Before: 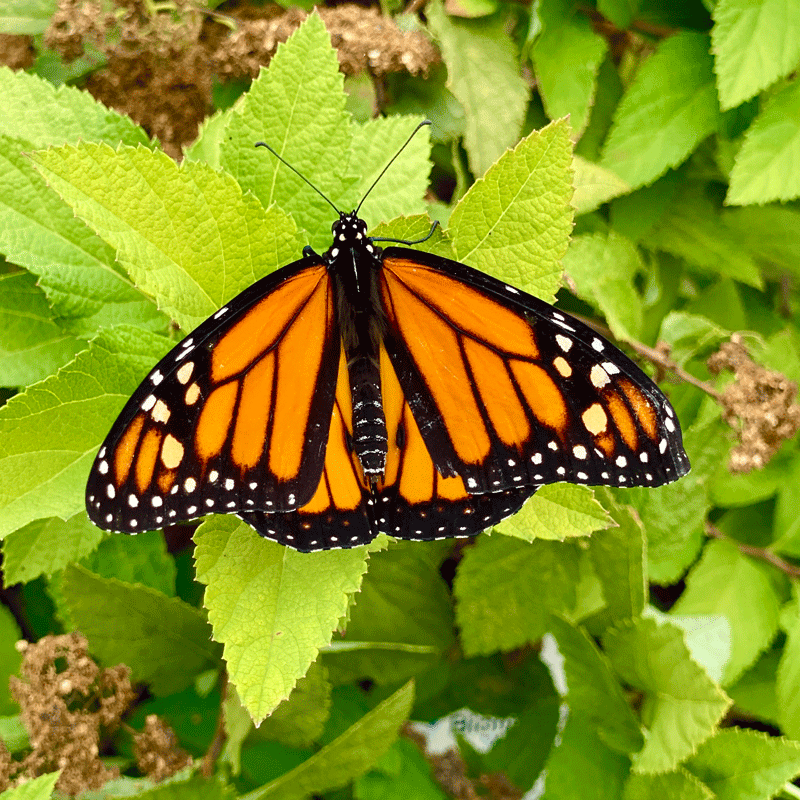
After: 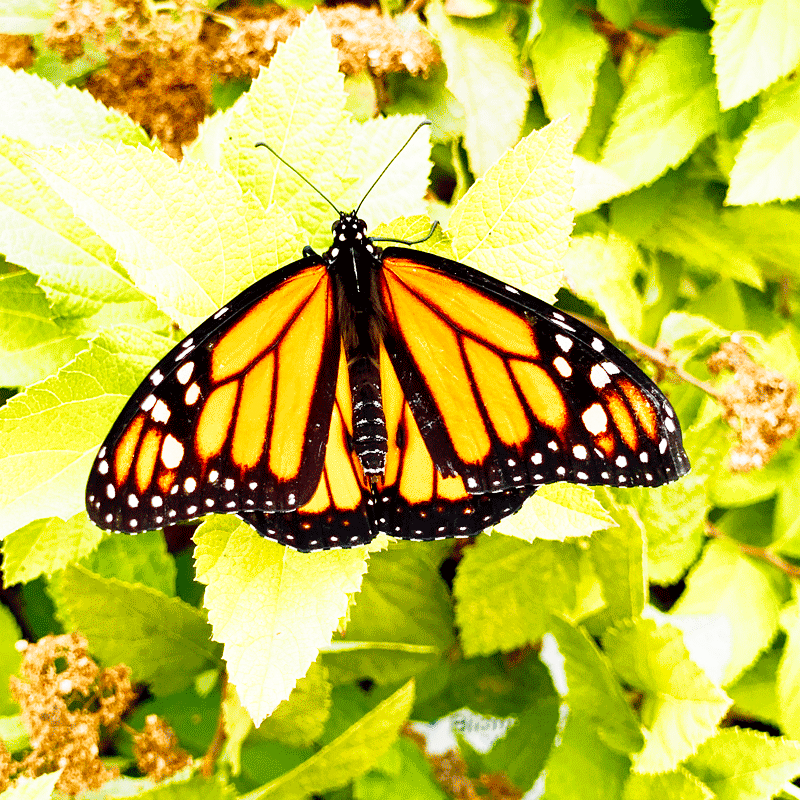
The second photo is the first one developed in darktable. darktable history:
filmic rgb: middle gray luminance 9.23%, black relative exposure -10.55 EV, white relative exposure 3.45 EV, threshold 6 EV, target black luminance 0%, hardness 5.98, latitude 59.69%, contrast 1.087, highlights saturation mix 5%, shadows ↔ highlights balance 29.23%, add noise in highlights 0, preserve chrominance no, color science v3 (2019), use custom middle-gray values true, iterations of high-quality reconstruction 0, contrast in highlights soft, enable highlight reconstruction true
color zones: curves: ch0 [(0, 0.511) (0.143, 0.531) (0.286, 0.56) (0.429, 0.5) (0.571, 0.5) (0.714, 0.5) (0.857, 0.5) (1, 0.5)]; ch1 [(0, 0.525) (0.143, 0.705) (0.286, 0.715) (0.429, 0.35) (0.571, 0.35) (0.714, 0.35) (0.857, 0.4) (1, 0.4)]; ch2 [(0, 0.572) (0.143, 0.512) (0.286, 0.473) (0.429, 0.45) (0.571, 0.5) (0.714, 0.5) (0.857, 0.518) (1, 0.518)]
